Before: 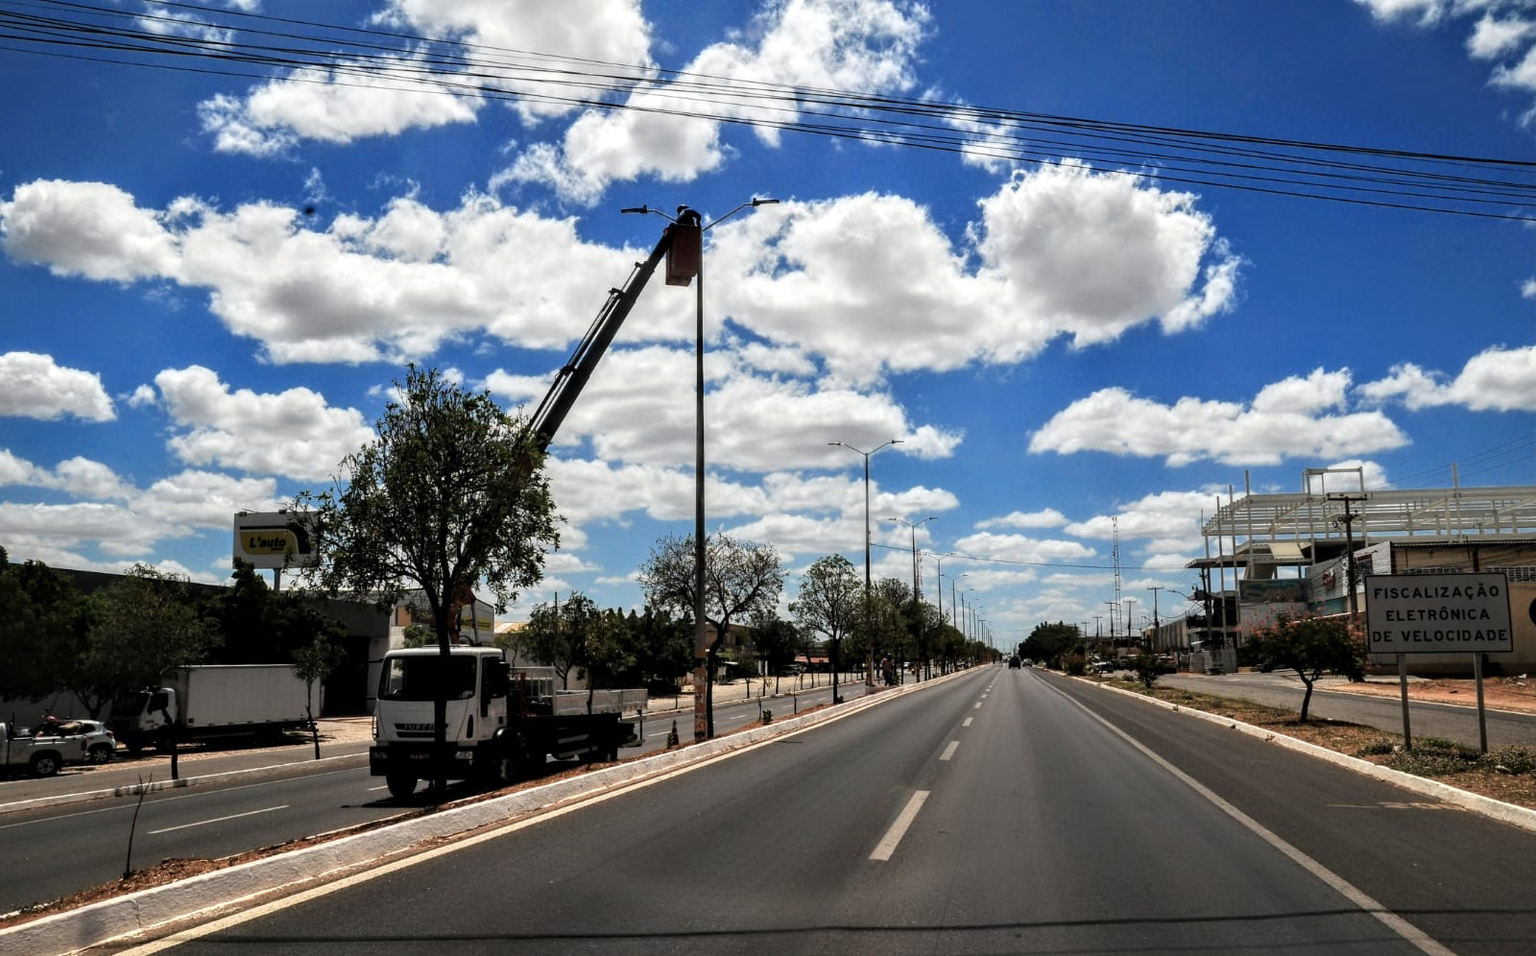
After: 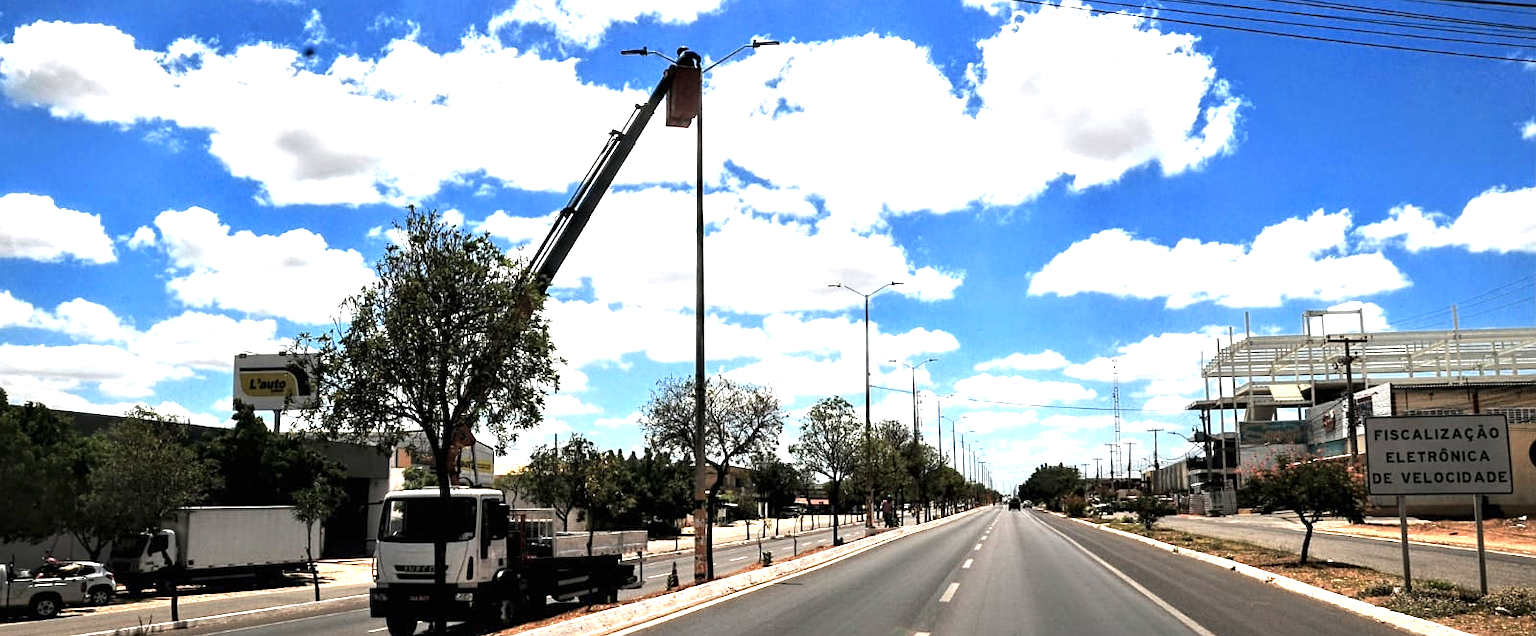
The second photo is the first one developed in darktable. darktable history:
sharpen: amount 0.213
exposure: black level correction 0, exposure 1.279 EV, compensate highlight preservation false
crop: top 16.601%, bottom 16.746%
base curve: curves: ch0 [(0, 0) (0.303, 0.277) (1, 1)], preserve colors none
